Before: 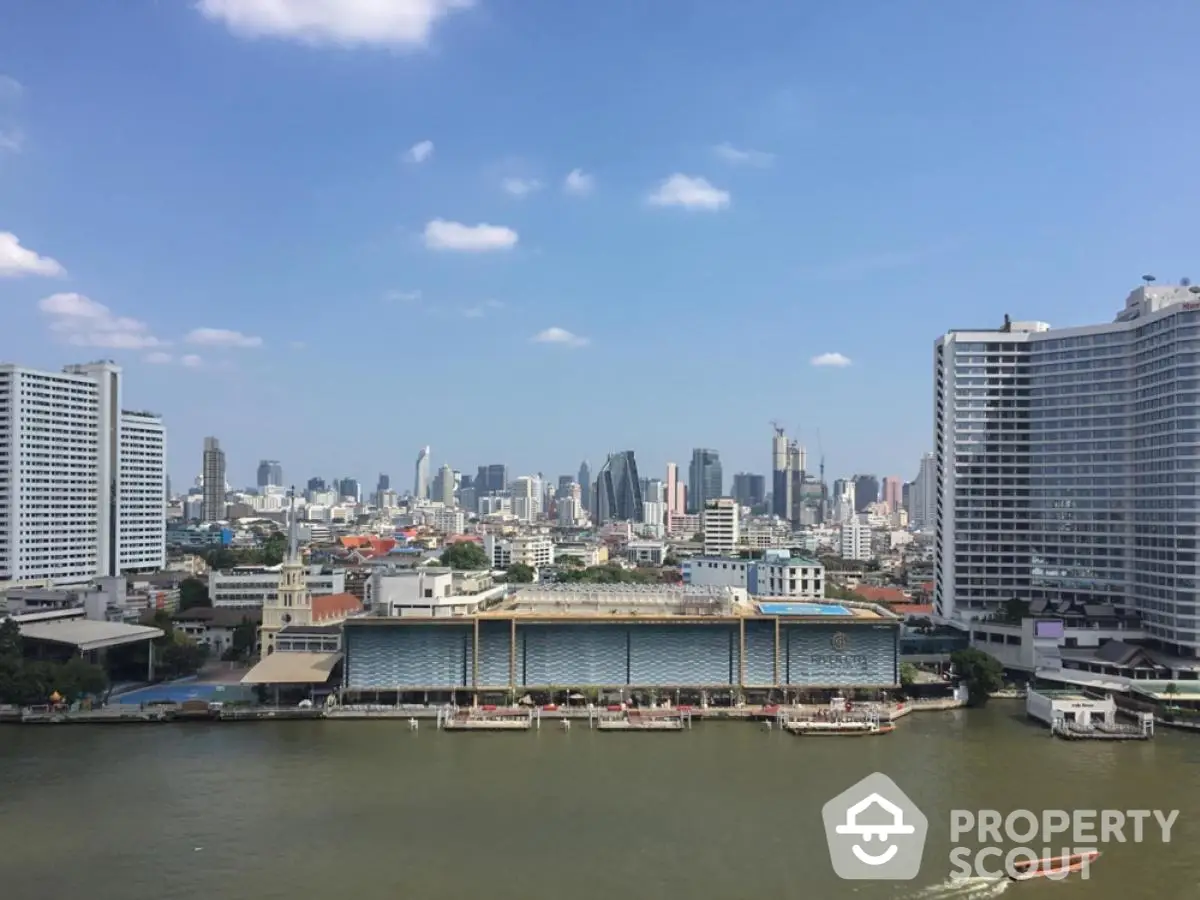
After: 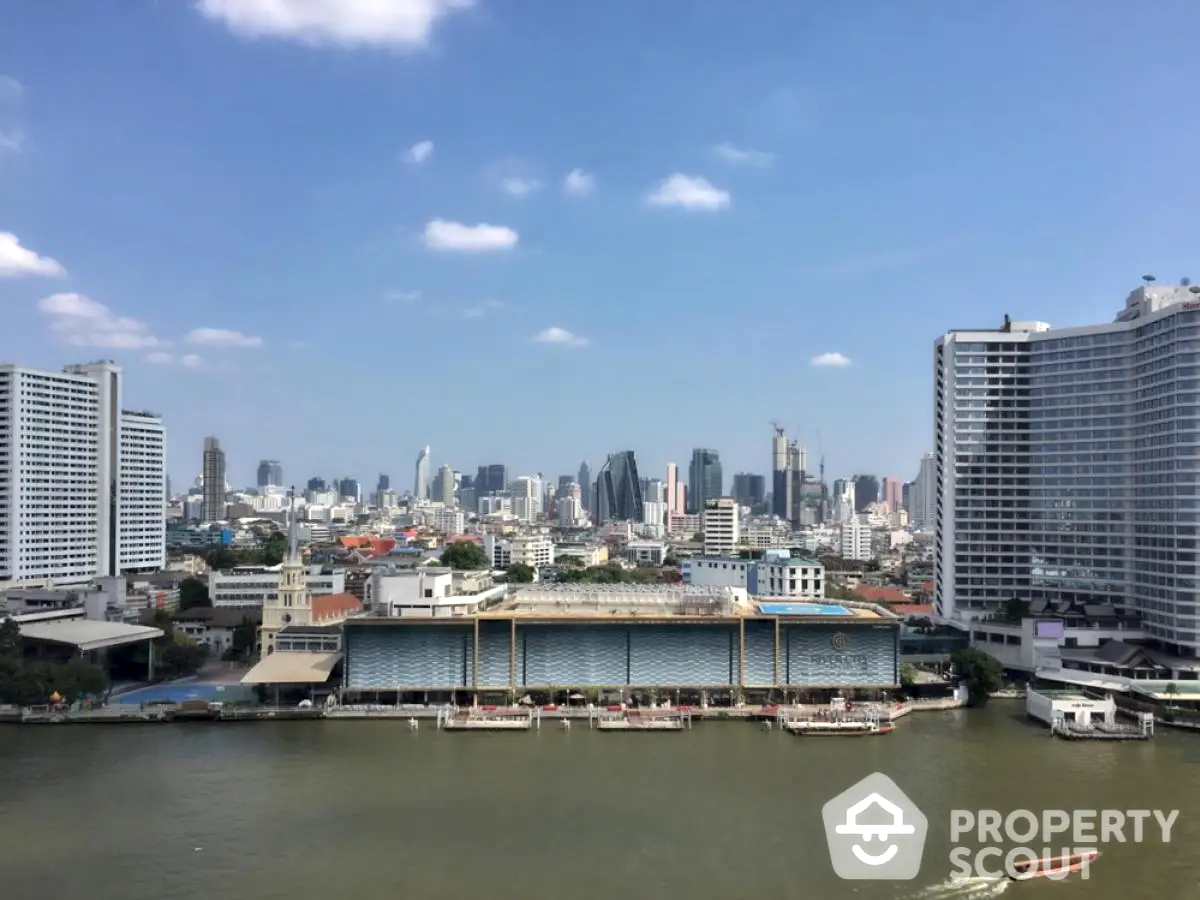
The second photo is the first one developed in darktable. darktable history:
contrast equalizer: y [[0.514, 0.573, 0.581, 0.508, 0.5, 0.5], [0.5 ×6], [0.5 ×6], [0 ×6], [0 ×6]]
